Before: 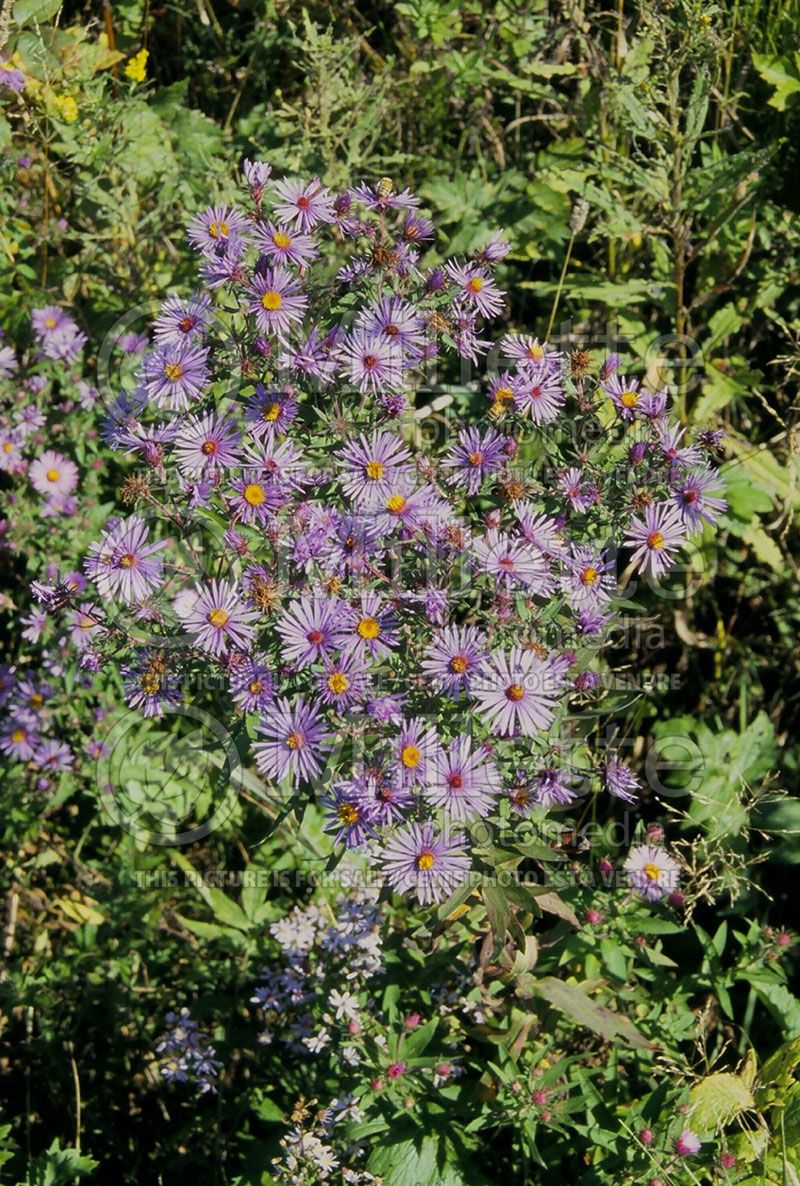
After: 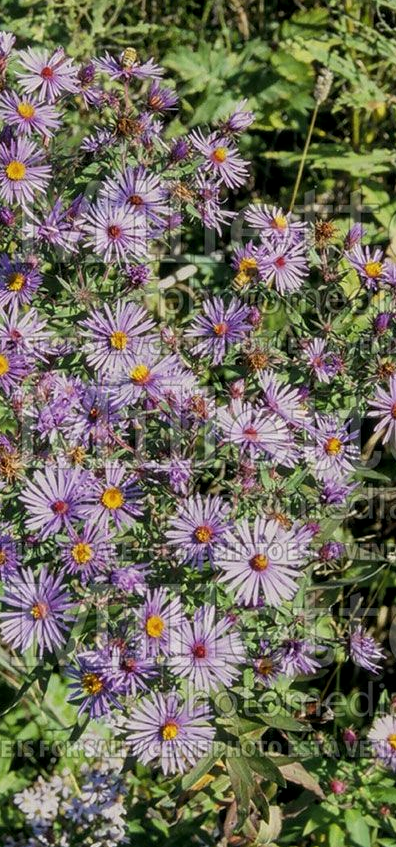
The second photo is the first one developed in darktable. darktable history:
local contrast: on, module defaults
crop: left 32.075%, top 10.976%, right 18.355%, bottom 17.596%
